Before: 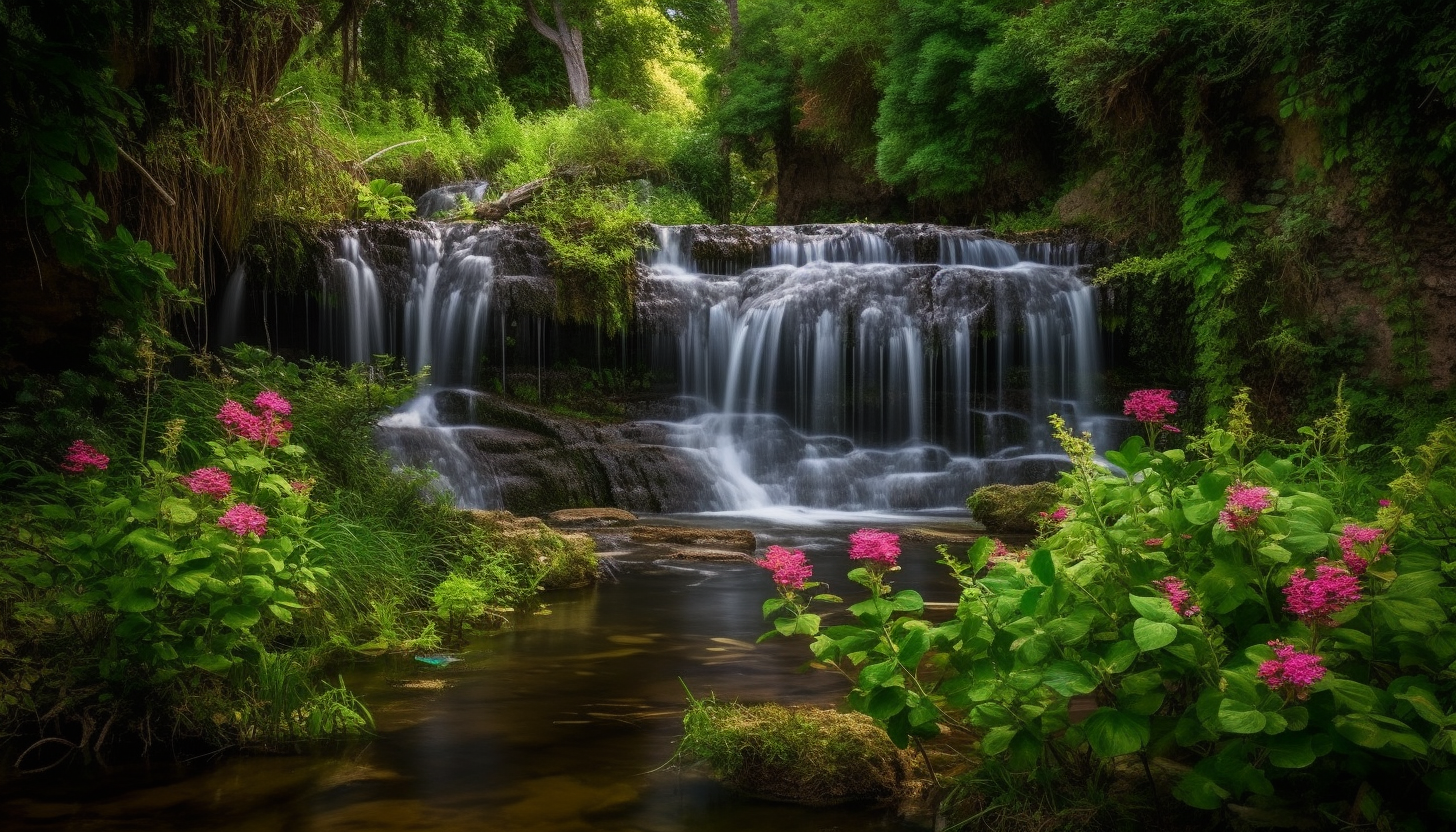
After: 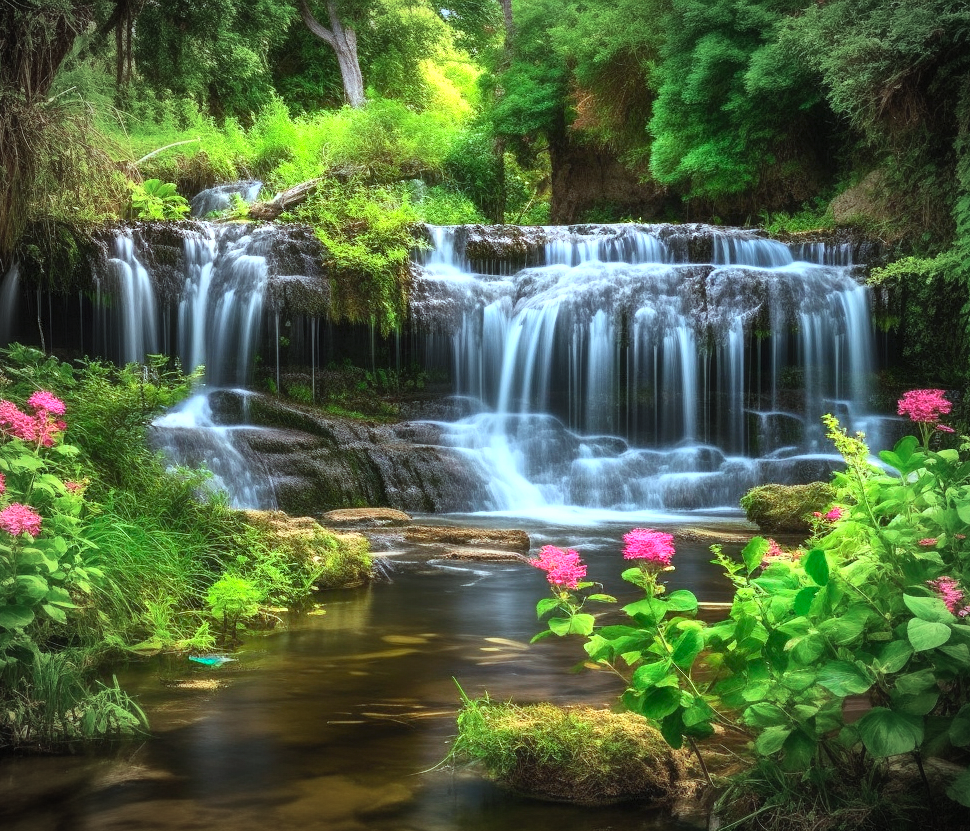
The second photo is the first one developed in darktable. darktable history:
shadows and highlights: soften with gaussian
contrast brightness saturation: contrast 0.198, brightness 0.159, saturation 0.216
crop and rotate: left 15.564%, right 17.803%
vignetting: automatic ratio true, unbound false
color correction: highlights a* -10.34, highlights b* -9.91
tone equalizer: on, module defaults
exposure: exposure 0.915 EV, compensate highlight preservation false
